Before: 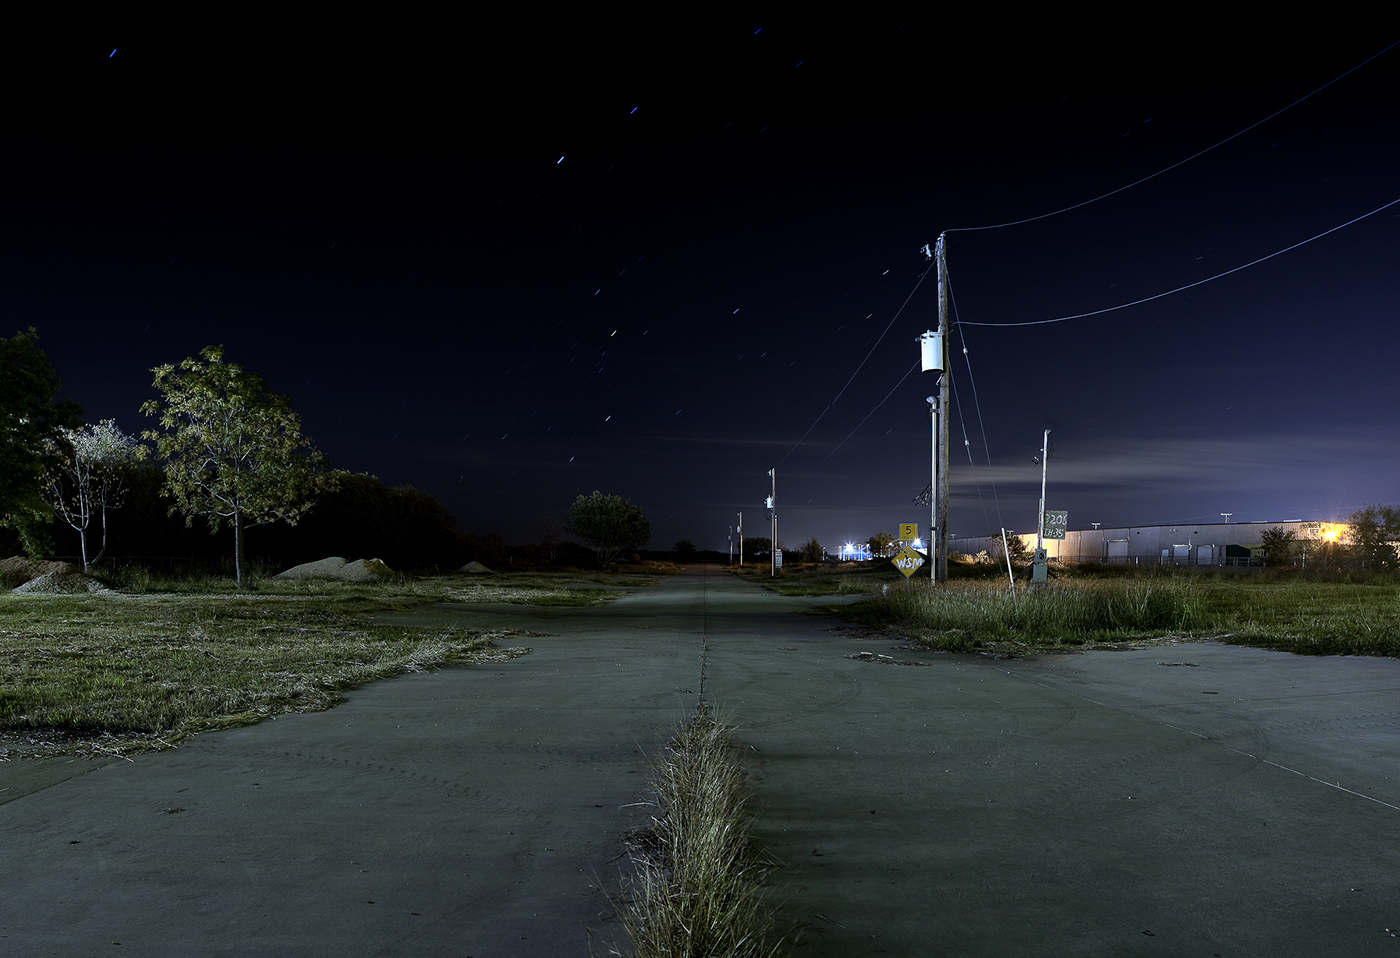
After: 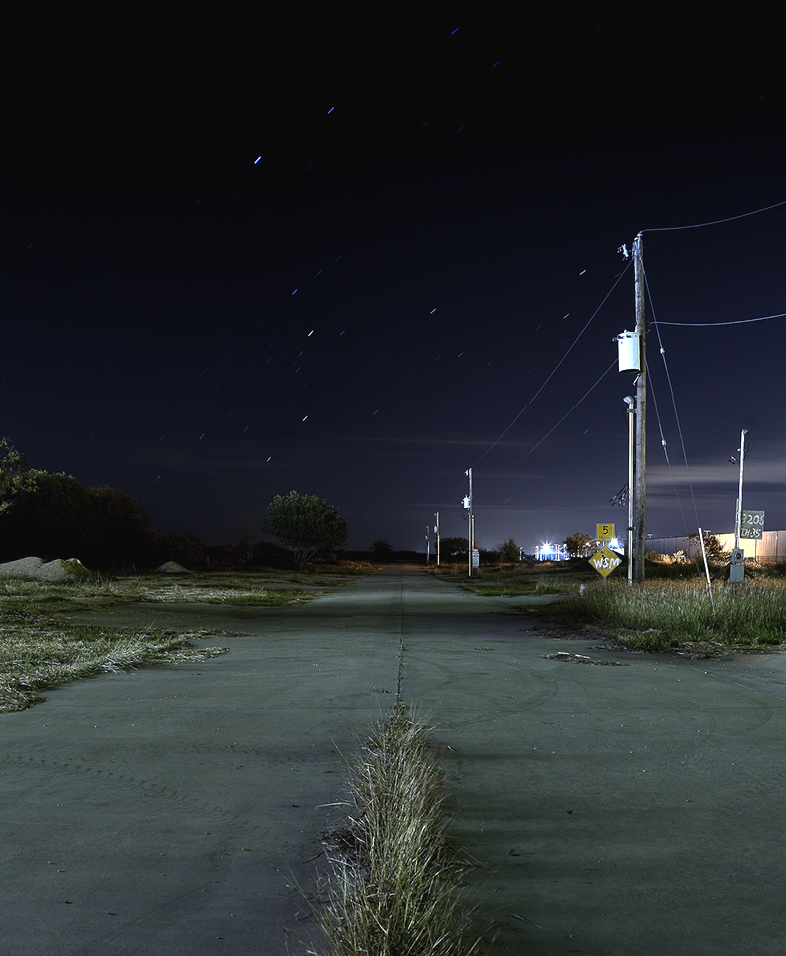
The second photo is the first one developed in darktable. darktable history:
exposure: black level correction -0.002, exposure 0.54 EV, compensate highlight preservation false
tone equalizer: on, module defaults
crop: left 21.674%, right 22.086%
